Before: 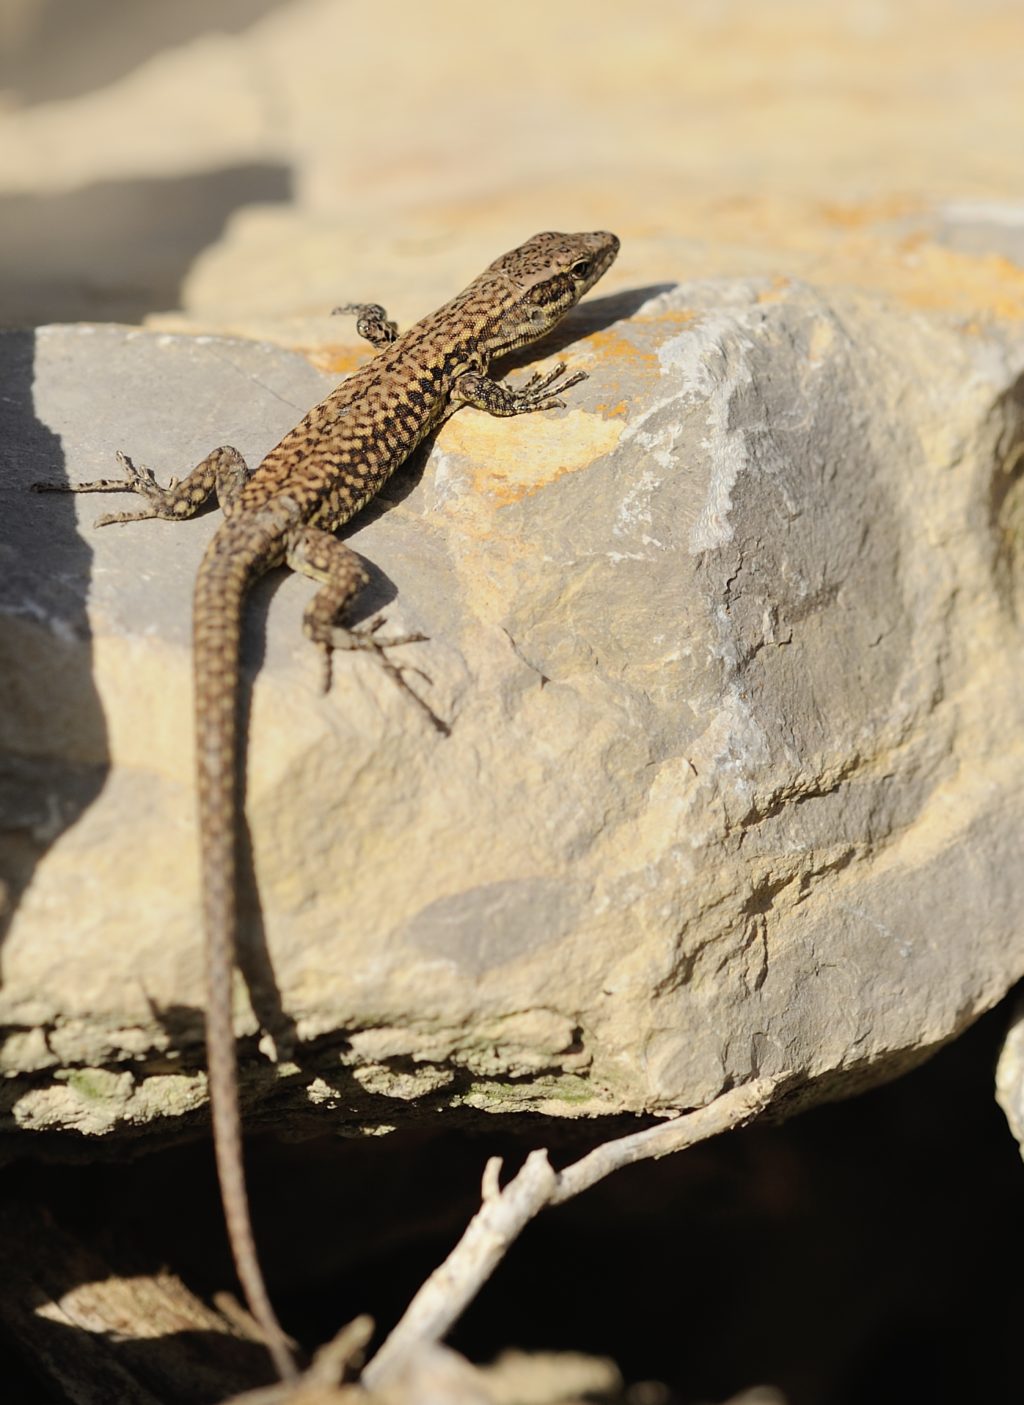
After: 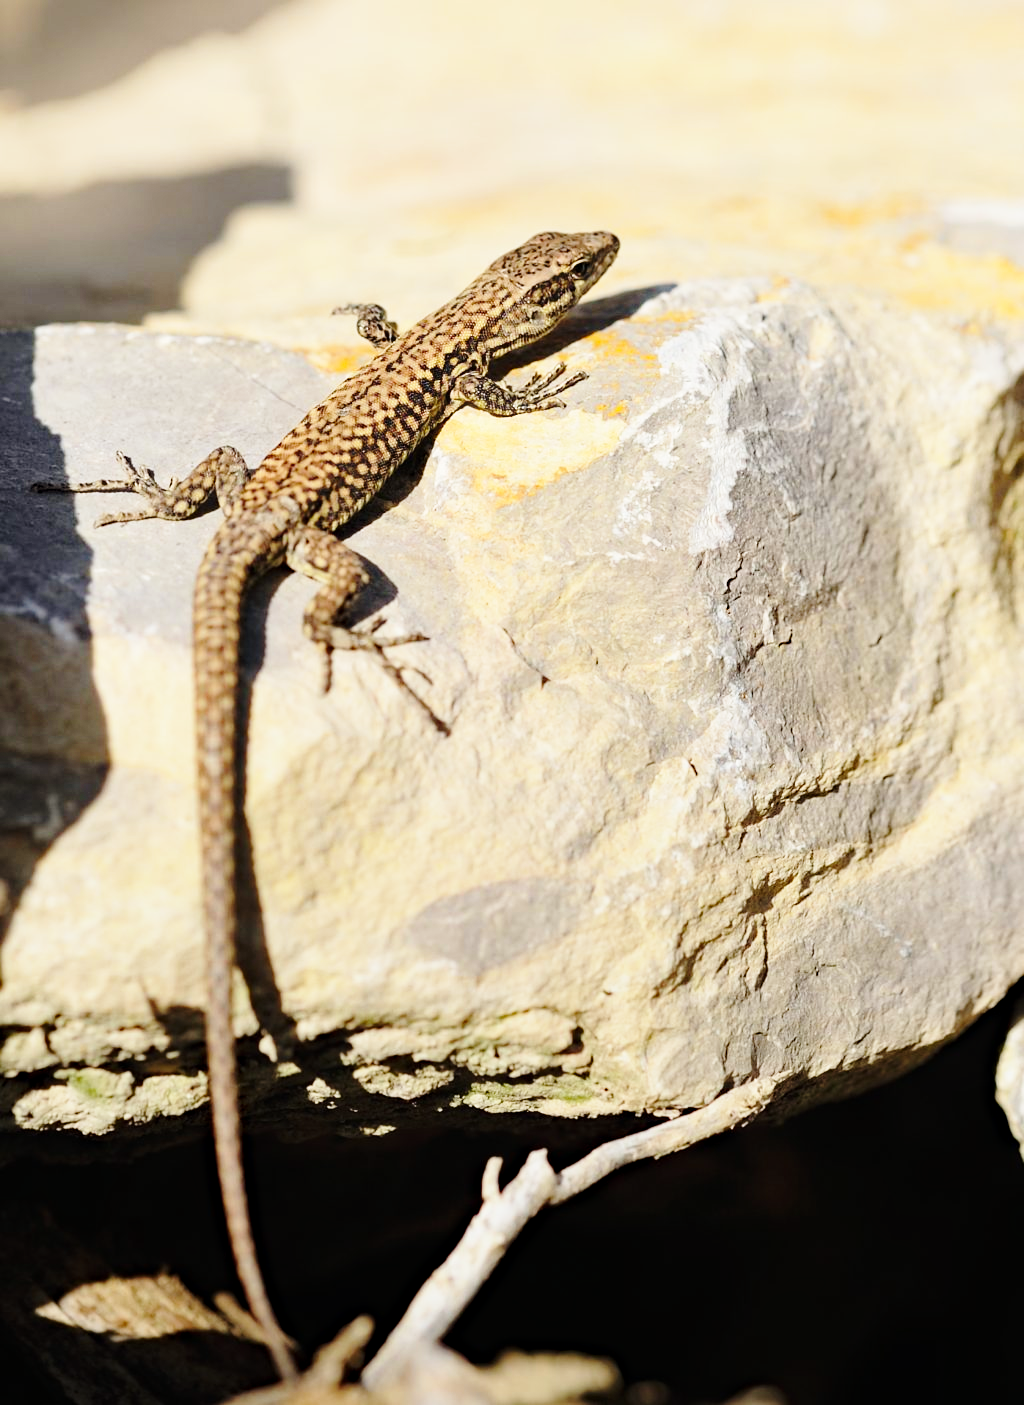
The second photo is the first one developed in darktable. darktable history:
haze removal: strength 0.29, distance 0.25, compatibility mode true, adaptive false
base curve: curves: ch0 [(0, 0) (0.028, 0.03) (0.121, 0.232) (0.46, 0.748) (0.859, 0.968) (1, 1)], preserve colors none
graduated density: rotation -180°, offset 27.42
